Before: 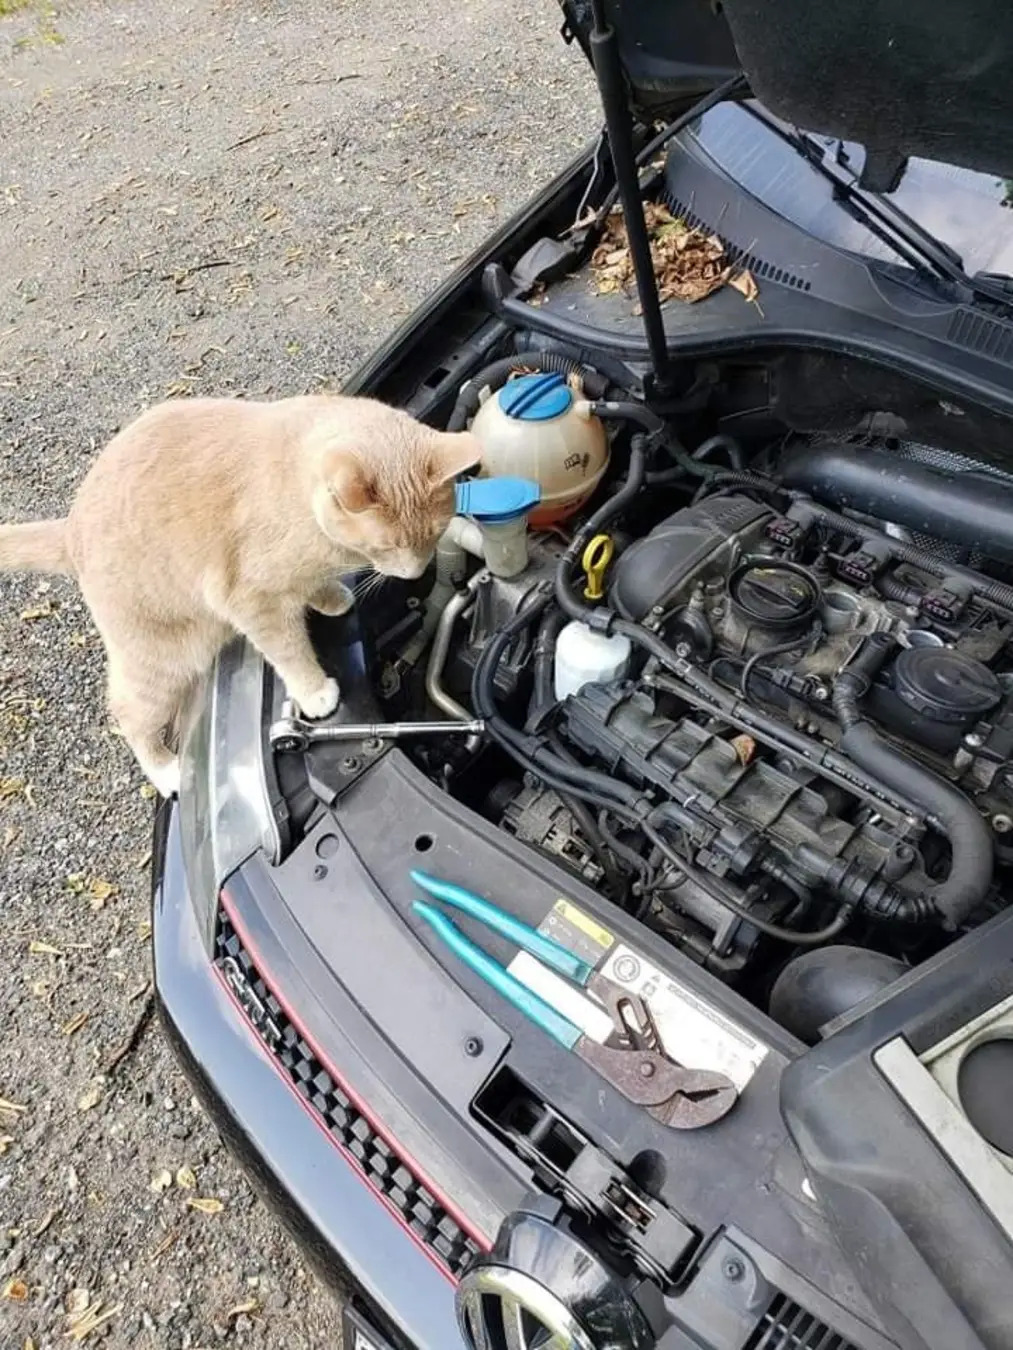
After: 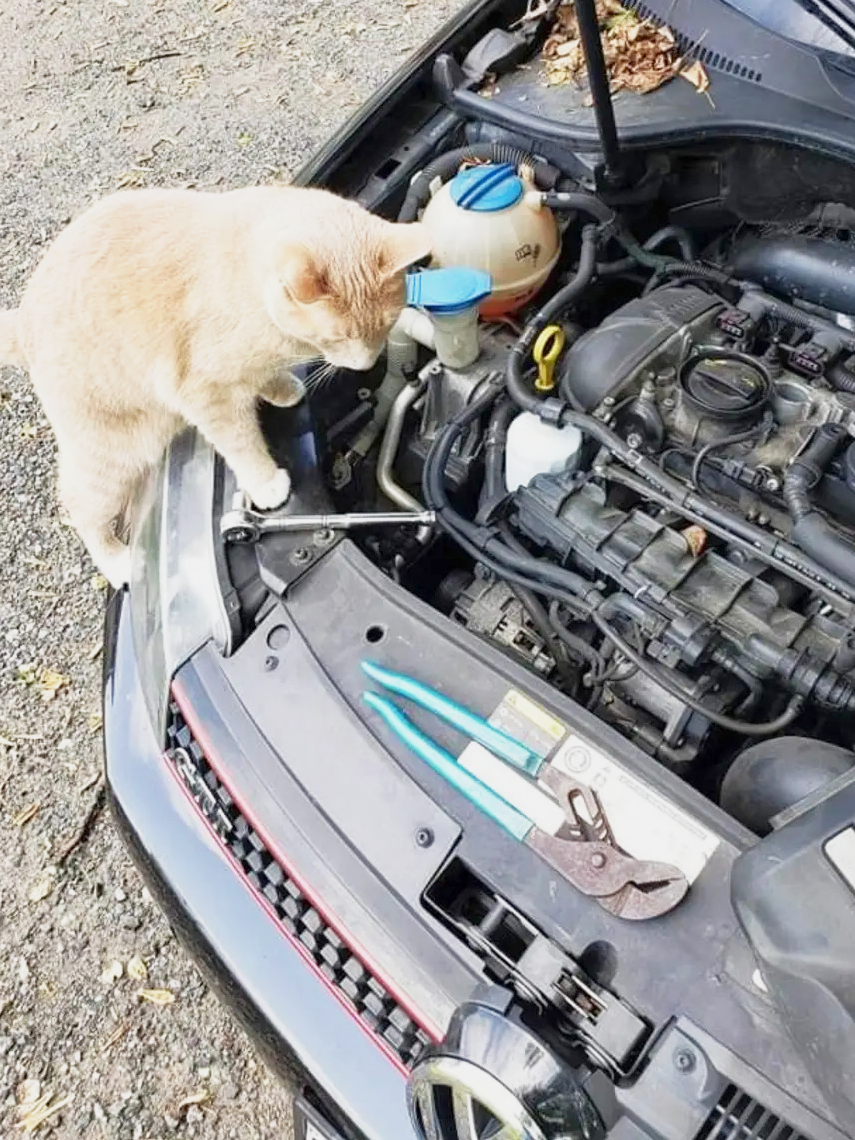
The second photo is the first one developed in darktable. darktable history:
crop and rotate: left 4.842%, top 15.51%, right 10.668%
base curve: curves: ch0 [(0, 0) (0.088, 0.125) (0.176, 0.251) (0.354, 0.501) (0.613, 0.749) (1, 0.877)], preserve colors none
rgb curve: curves: ch0 [(0, 0) (0.053, 0.068) (0.122, 0.128) (1, 1)]
